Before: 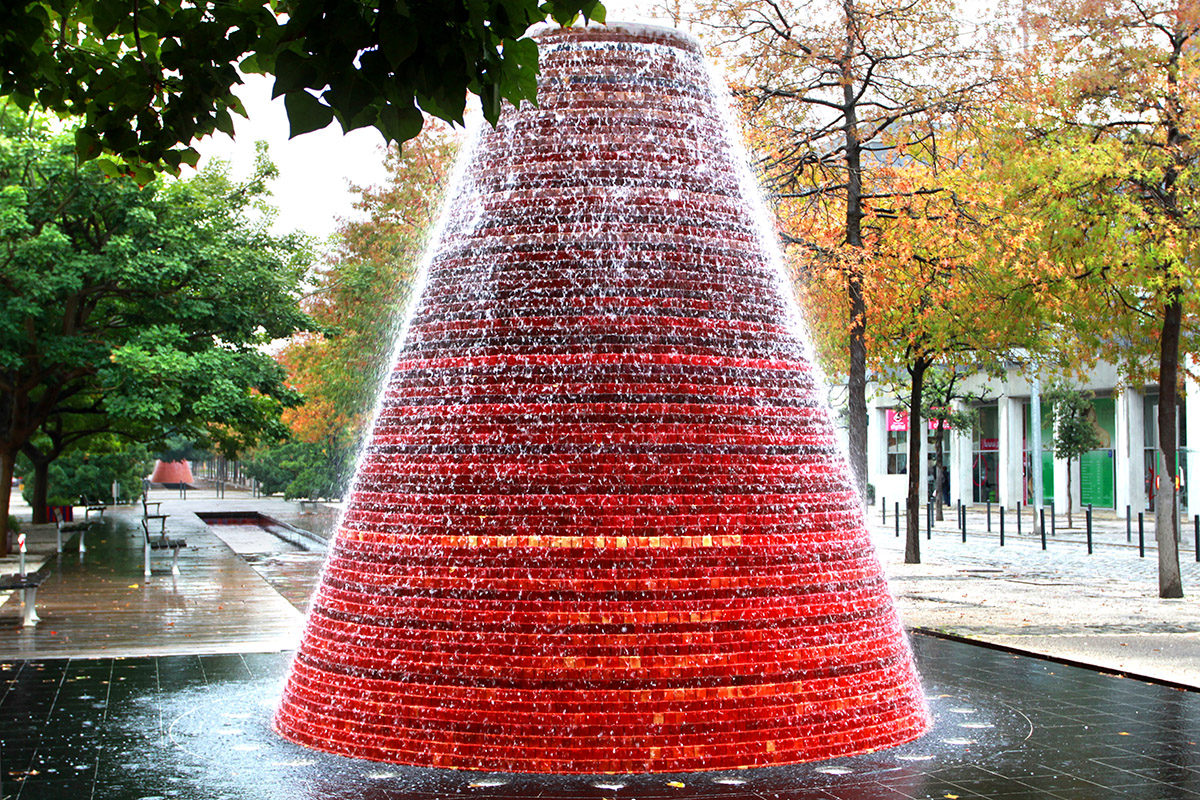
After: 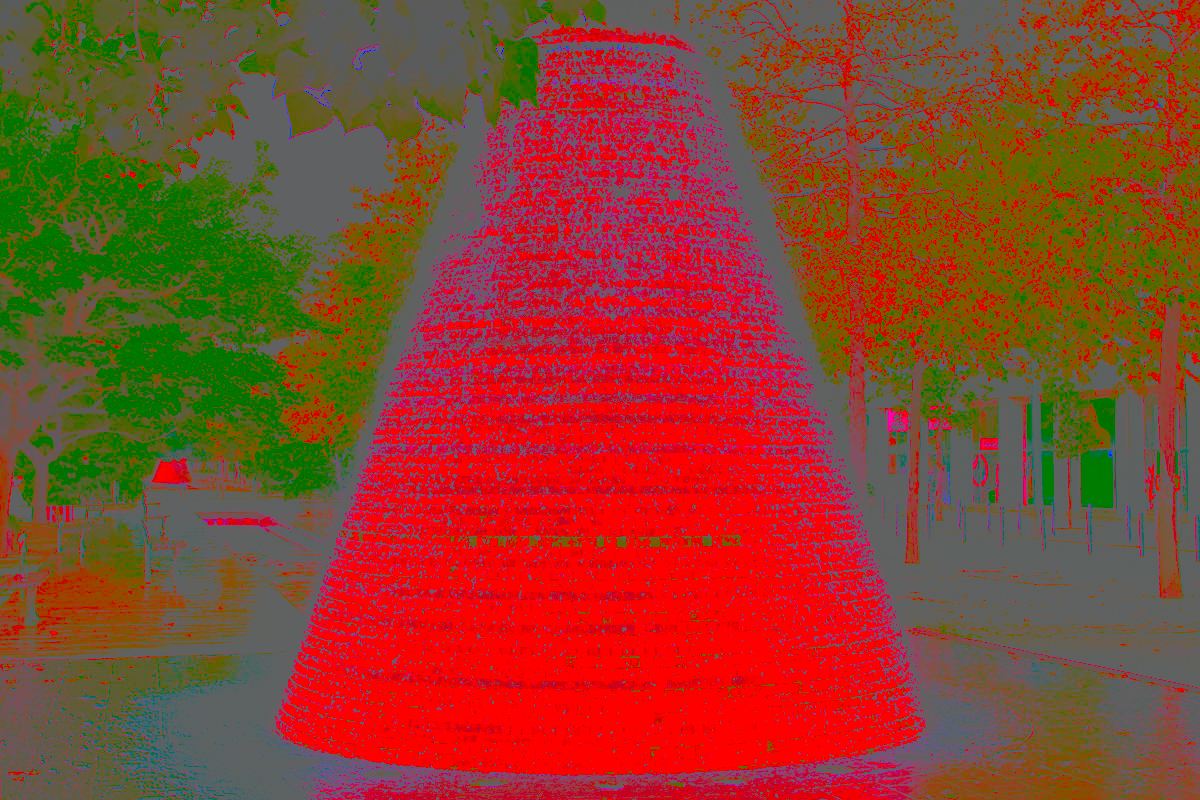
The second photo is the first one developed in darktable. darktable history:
base curve: curves: ch0 [(0, 0) (0.032, 0.037) (0.105, 0.228) (0.435, 0.76) (0.856, 0.983) (1, 1)], preserve colors none
contrast brightness saturation: contrast -0.985, brightness -0.179, saturation 0.77
local contrast: shadows 94%, midtone range 0.497
tone curve: curves: ch0 [(0, 0.015) (0.037, 0.032) (0.131, 0.113) (0.275, 0.26) (0.497, 0.531) (0.617, 0.663) (0.704, 0.748) (0.813, 0.842) (0.911, 0.931) (0.997, 1)]; ch1 [(0, 0) (0.301, 0.3) (0.444, 0.438) (0.493, 0.494) (0.501, 0.499) (0.534, 0.543) (0.582, 0.605) (0.658, 0.687) (0.746, 0.79) (1, 1)]; ch2 [(0, 0) (0.246, 0.234) (0.36, 0.356) (0.415, 0.426) (0.476, 0.492) (0.502, 0.499) (0.525, 0.513) (0.533, 0.534) (0.586, 0.598) (0.634, 0.643) (0.706, 0.717) (0.853, 0.83) (1, 0.951)], color space Lab, independent channels, preserve colors none
color balance rgb: power › chroma 1.557%, power › hue 25.86°, perceptual saturation grading › global saturation 39.079%, perceptual brilliance grading › highlights 8.015%, perceptual brilliance grading › mid-tones 3.979%, perceptual brilliance grading › shadows 1.223%
